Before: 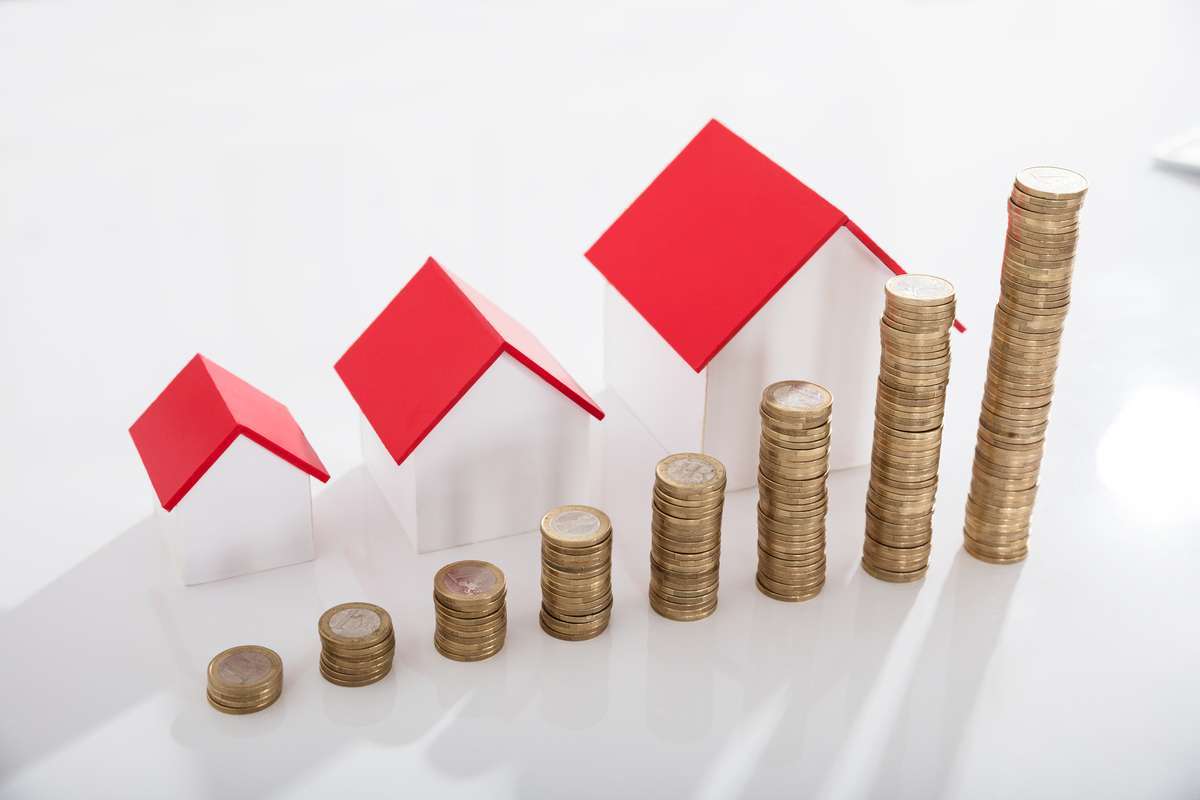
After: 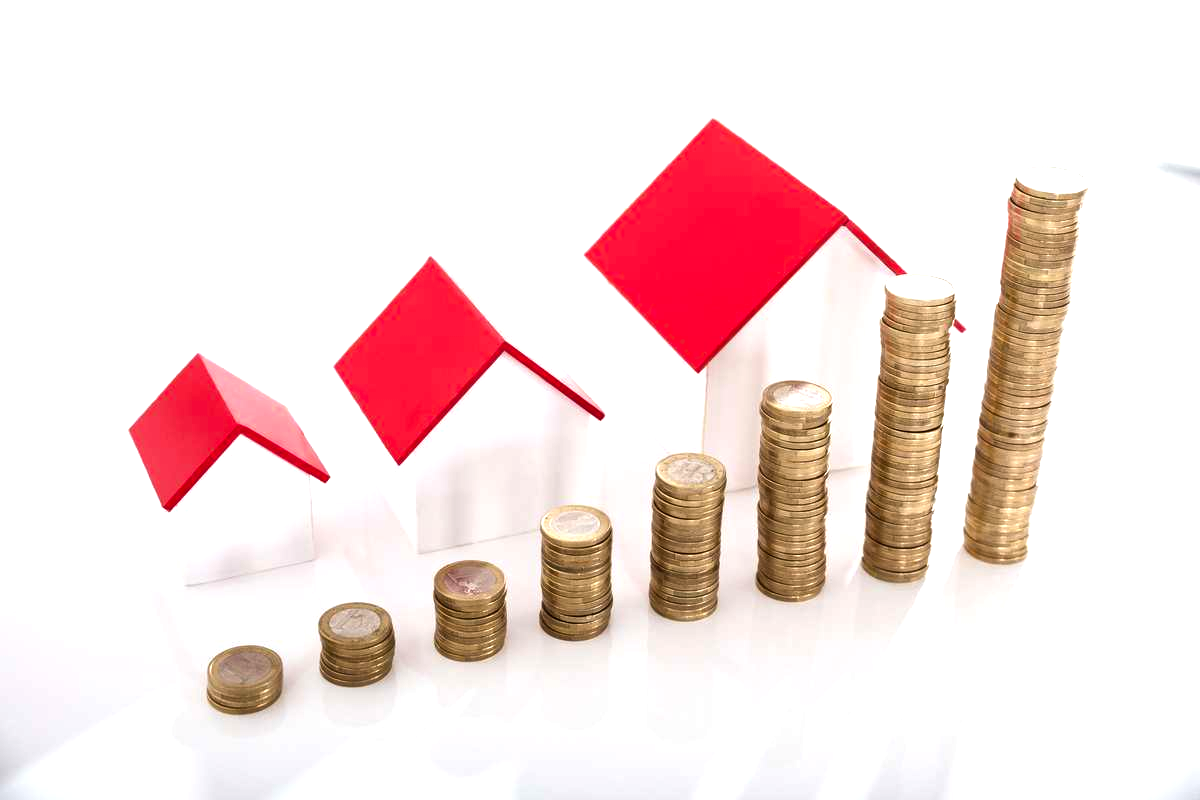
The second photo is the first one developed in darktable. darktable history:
color balance rgb: linear chroma grading › global chroma 0.393%, perceptual saturation grading › global saturation 1.751%, perceptual saturation grading › highlights -2.088%, perceptual saturation grading › mid-tones 4.09%, perceptual saturation grading › shadows 7.067%, perceptual brilliance grading › global brilliance -5.339%, perceptual brilliance grading › highlights 24.244%, perceptual brilliance grading › mid-tones 6.901%, perceptual brilliance grading › shadows -4.905%, global vibrance 20%
